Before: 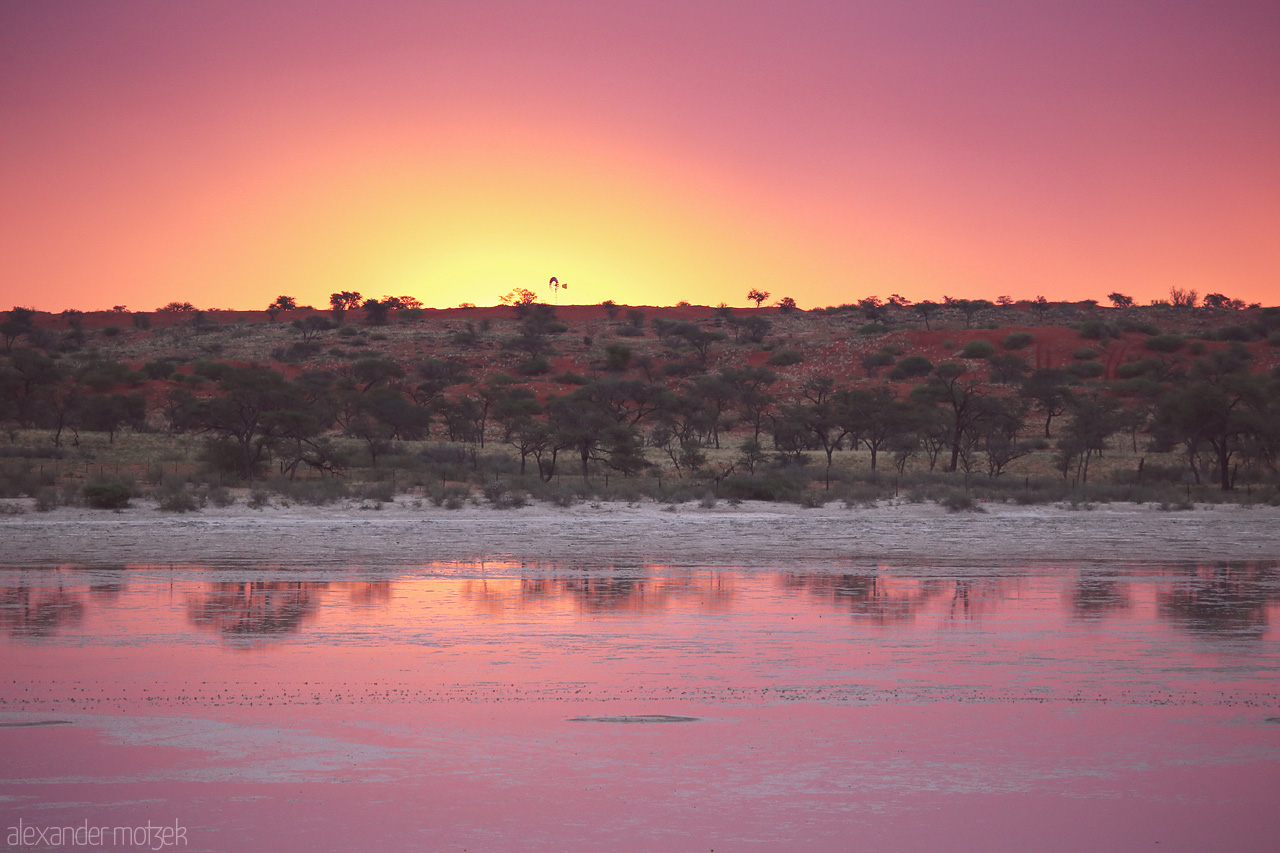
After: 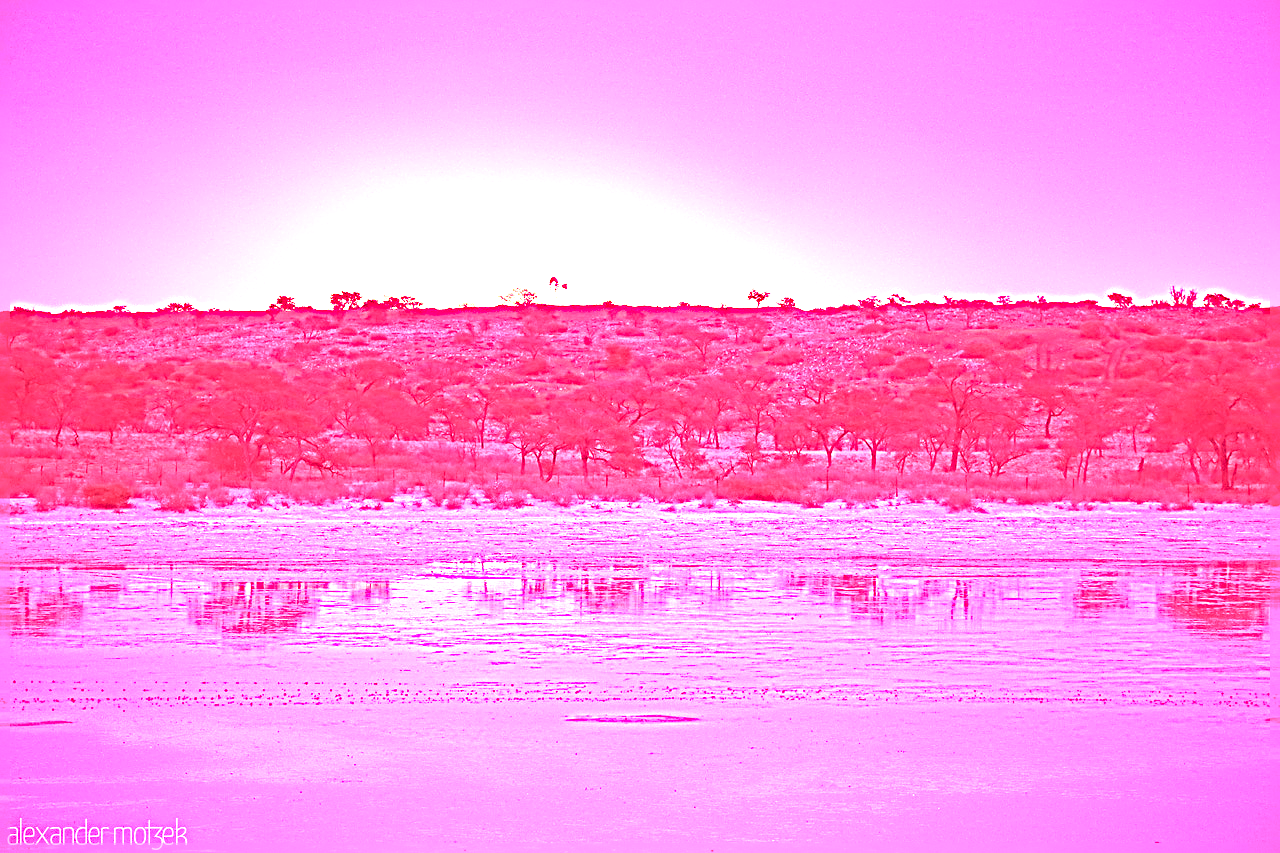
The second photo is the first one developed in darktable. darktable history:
white balance: red 4.26, blue 1.802
sharpen: radius 4
exposure: exposure 1 EV, compensate highlight preservation false
